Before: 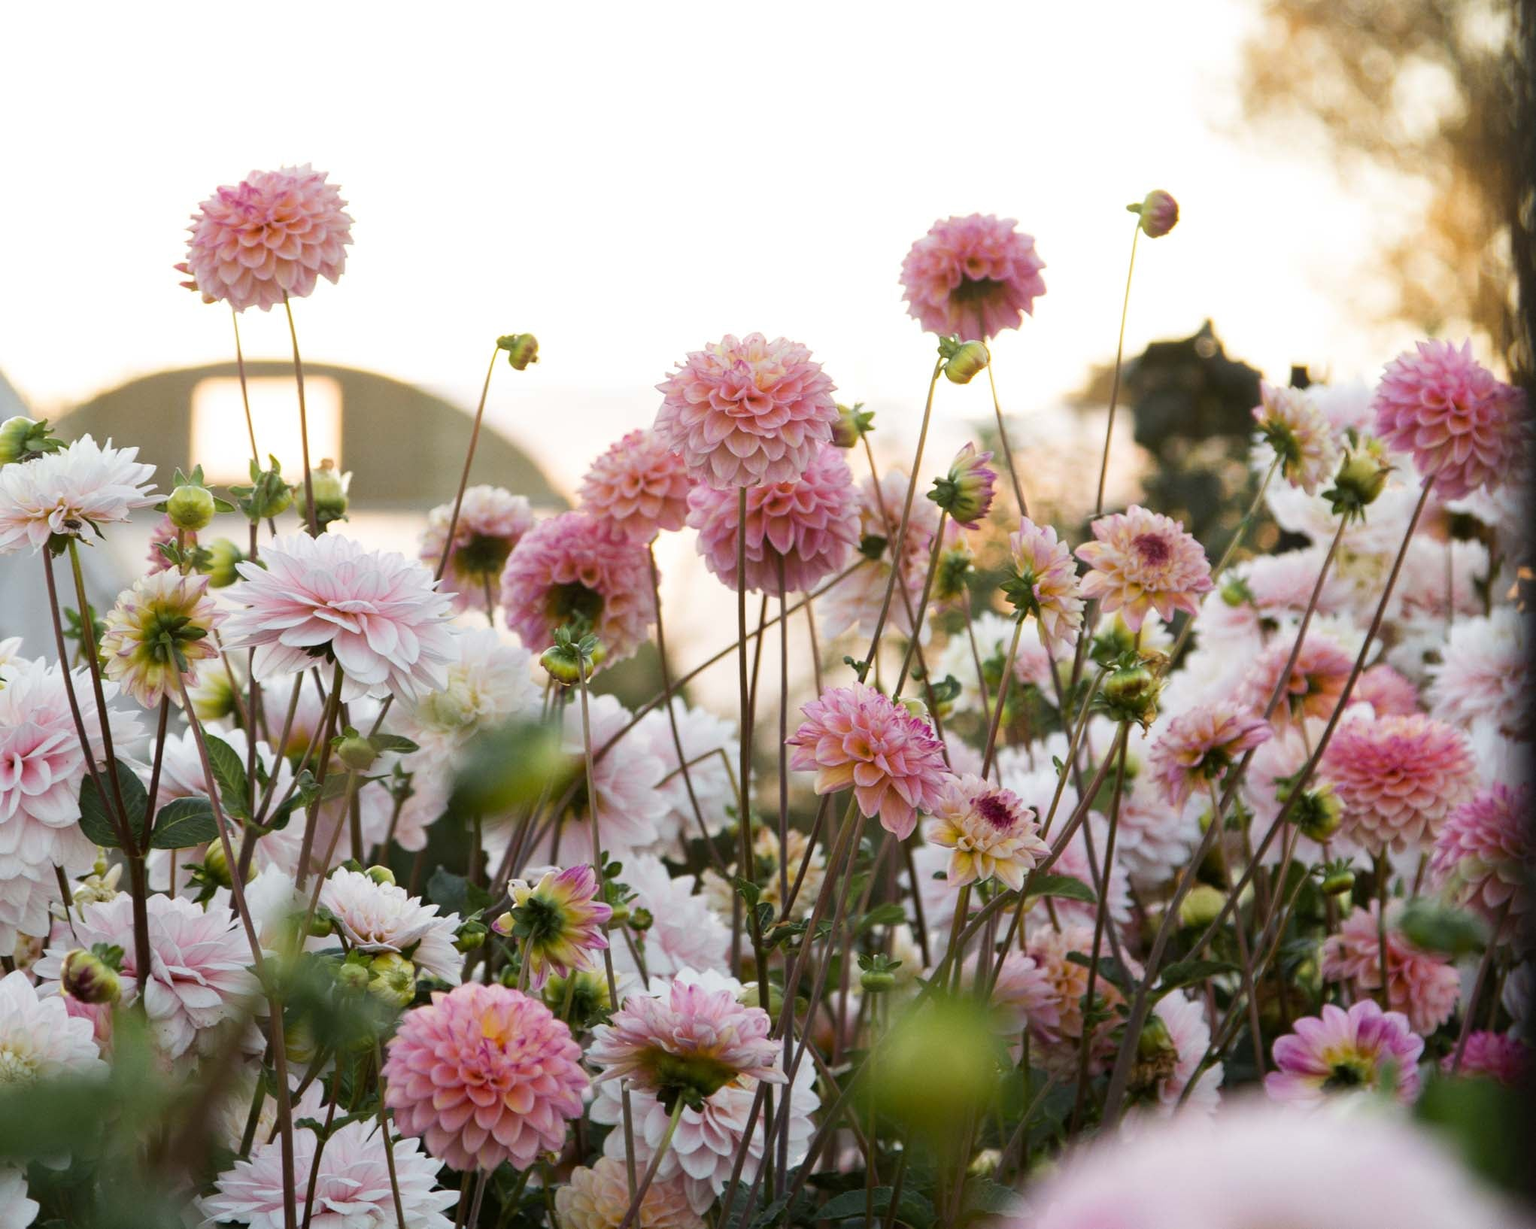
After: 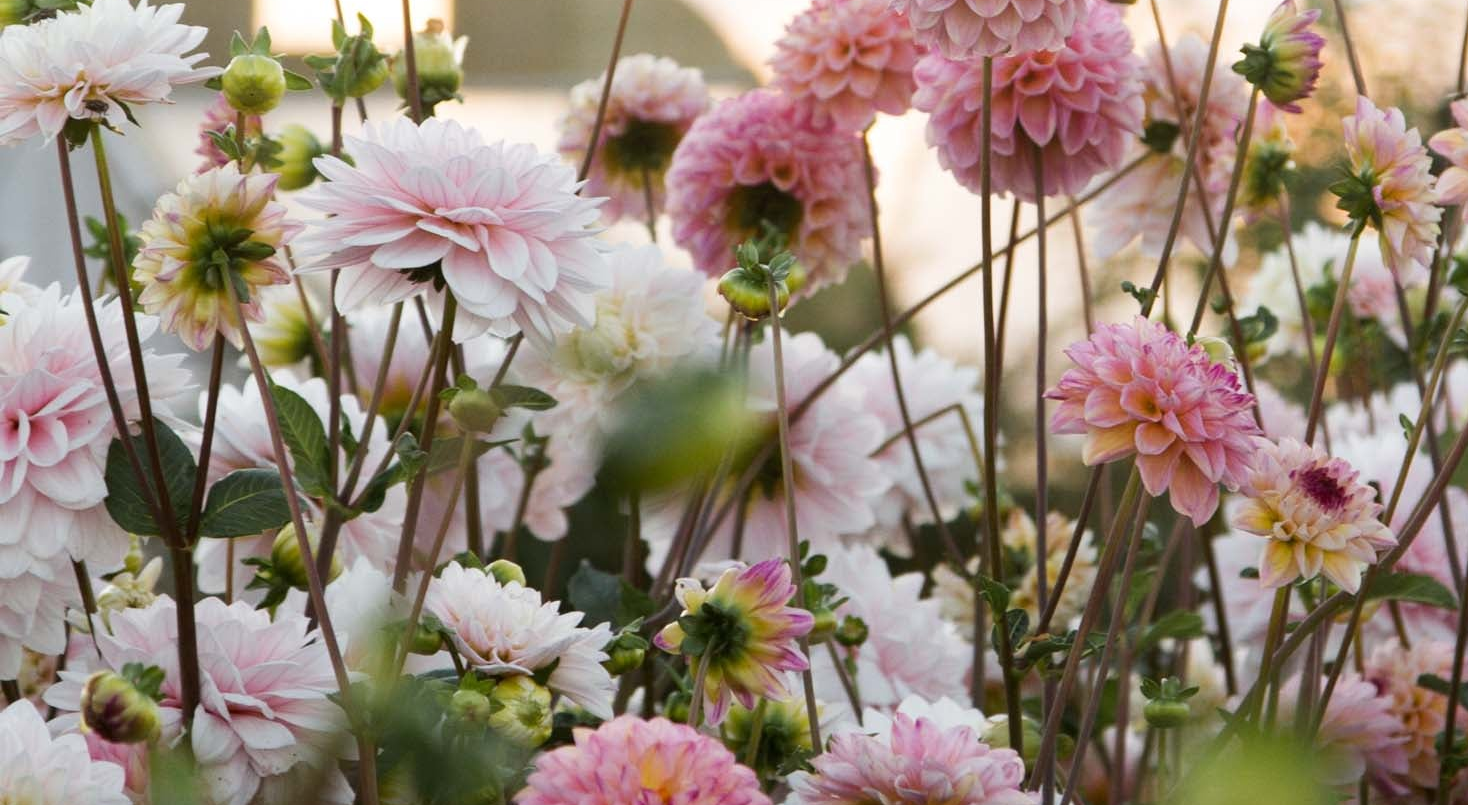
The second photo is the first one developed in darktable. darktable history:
crop: top 36.2%, right 28.076%, bottom 14.493%
